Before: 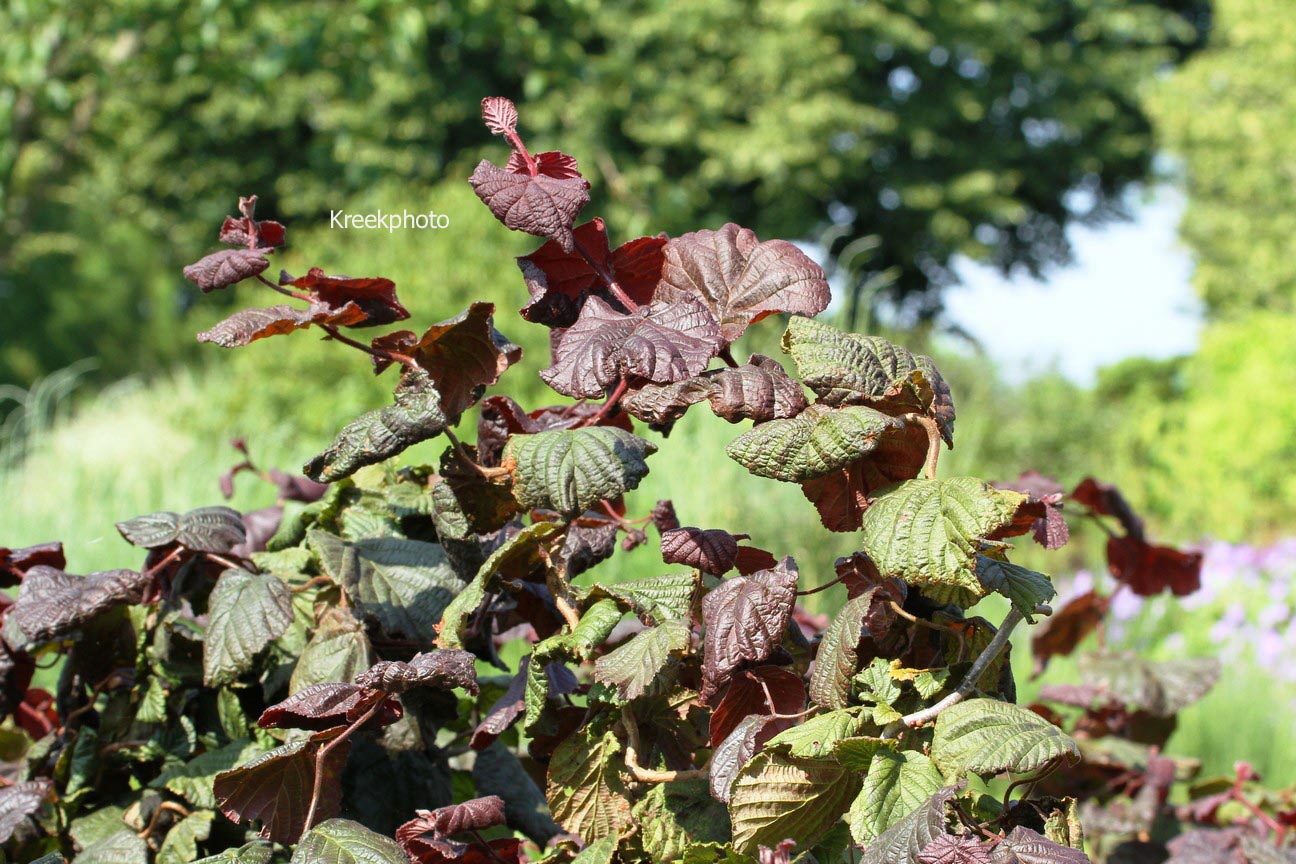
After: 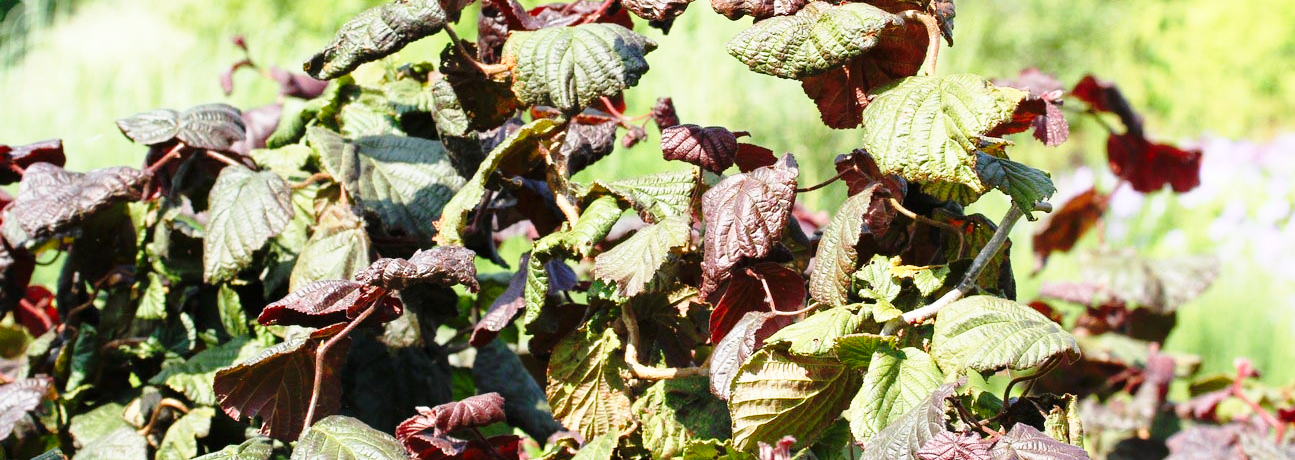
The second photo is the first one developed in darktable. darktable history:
base curve: curves: ch0 [(0, 0) (0.028, 0.03) (0.121, 0.232) (0.46, 0.748) (0.859, 0.968) (1, 1)], preserve colors none
crop and rotate: top 46.742%, right 0.05%
